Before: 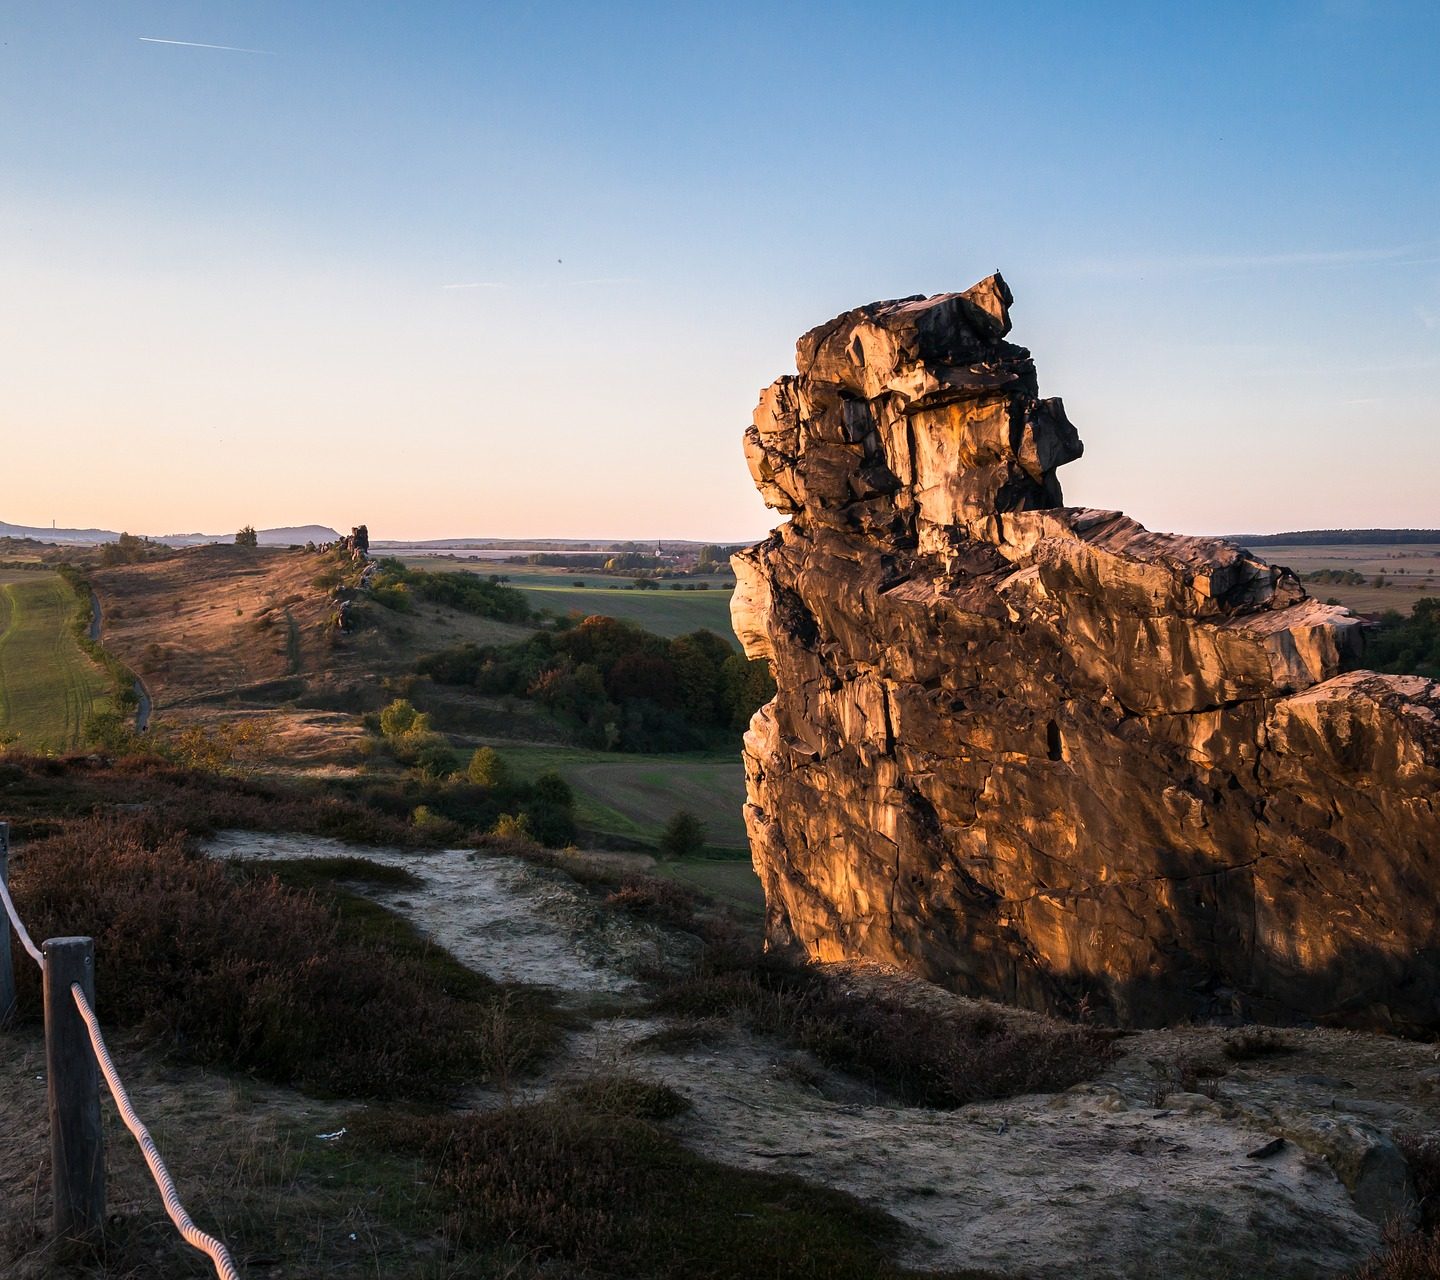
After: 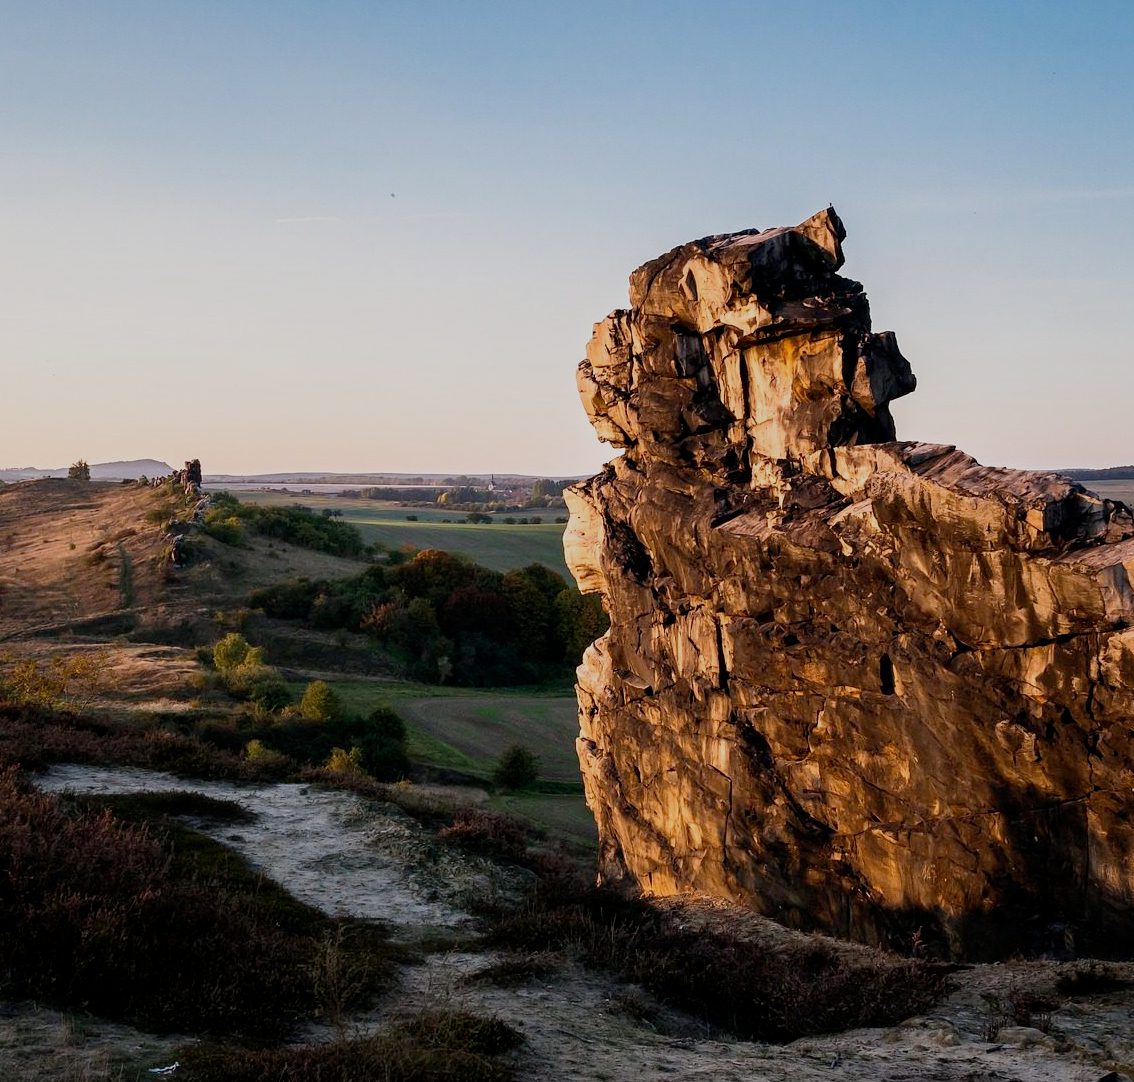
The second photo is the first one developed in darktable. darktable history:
filmic rgb: middle gray luminance 18.28%, black relative exposure -8.94 EV, white relative exposure 3.73 EV, target black luminance 0%, hardness 4.85, latitude 67.93%, contrast 0.94, highlights saturation mix 18.52%, shadows ↔ highlights balance 20.82%, add noise in highlights 0.001, preserve chrominance no, color science v3 (2019), use custom middle-gray values true, contrast in highlights soft
crop: left 11.653%, top 5.23%, right 9.586%, bottom 10.2%
